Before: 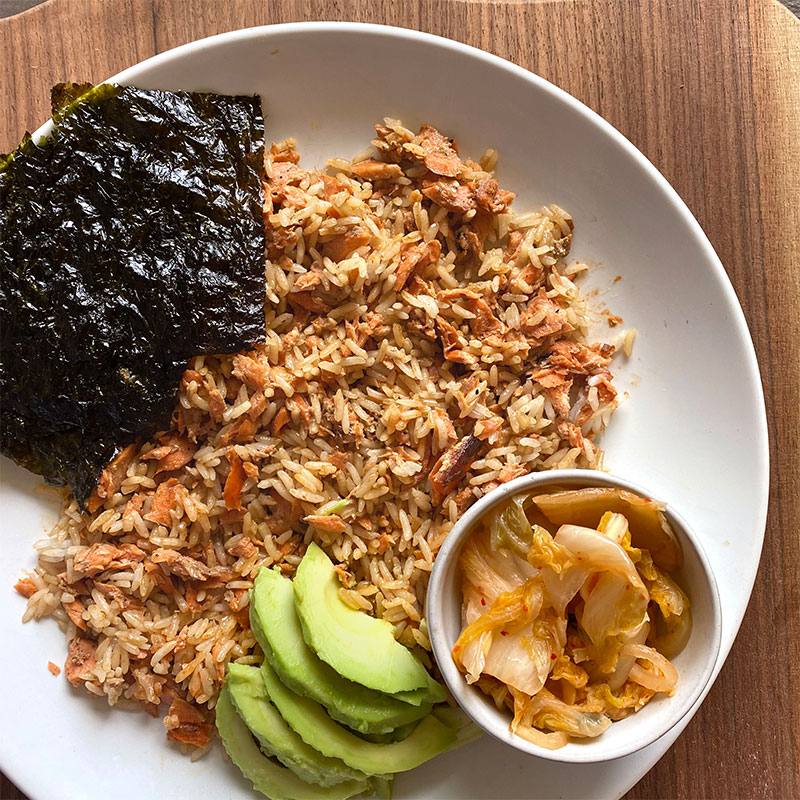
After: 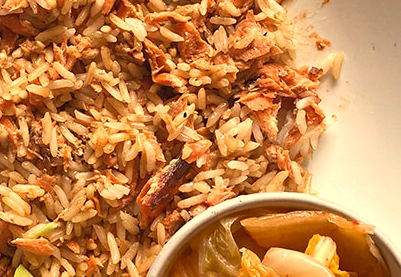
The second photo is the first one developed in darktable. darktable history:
crop: left 36.607%, top 34.735%, right 13.146%, bottom 30.611%
white balance: red 1.123, blue 0.83
